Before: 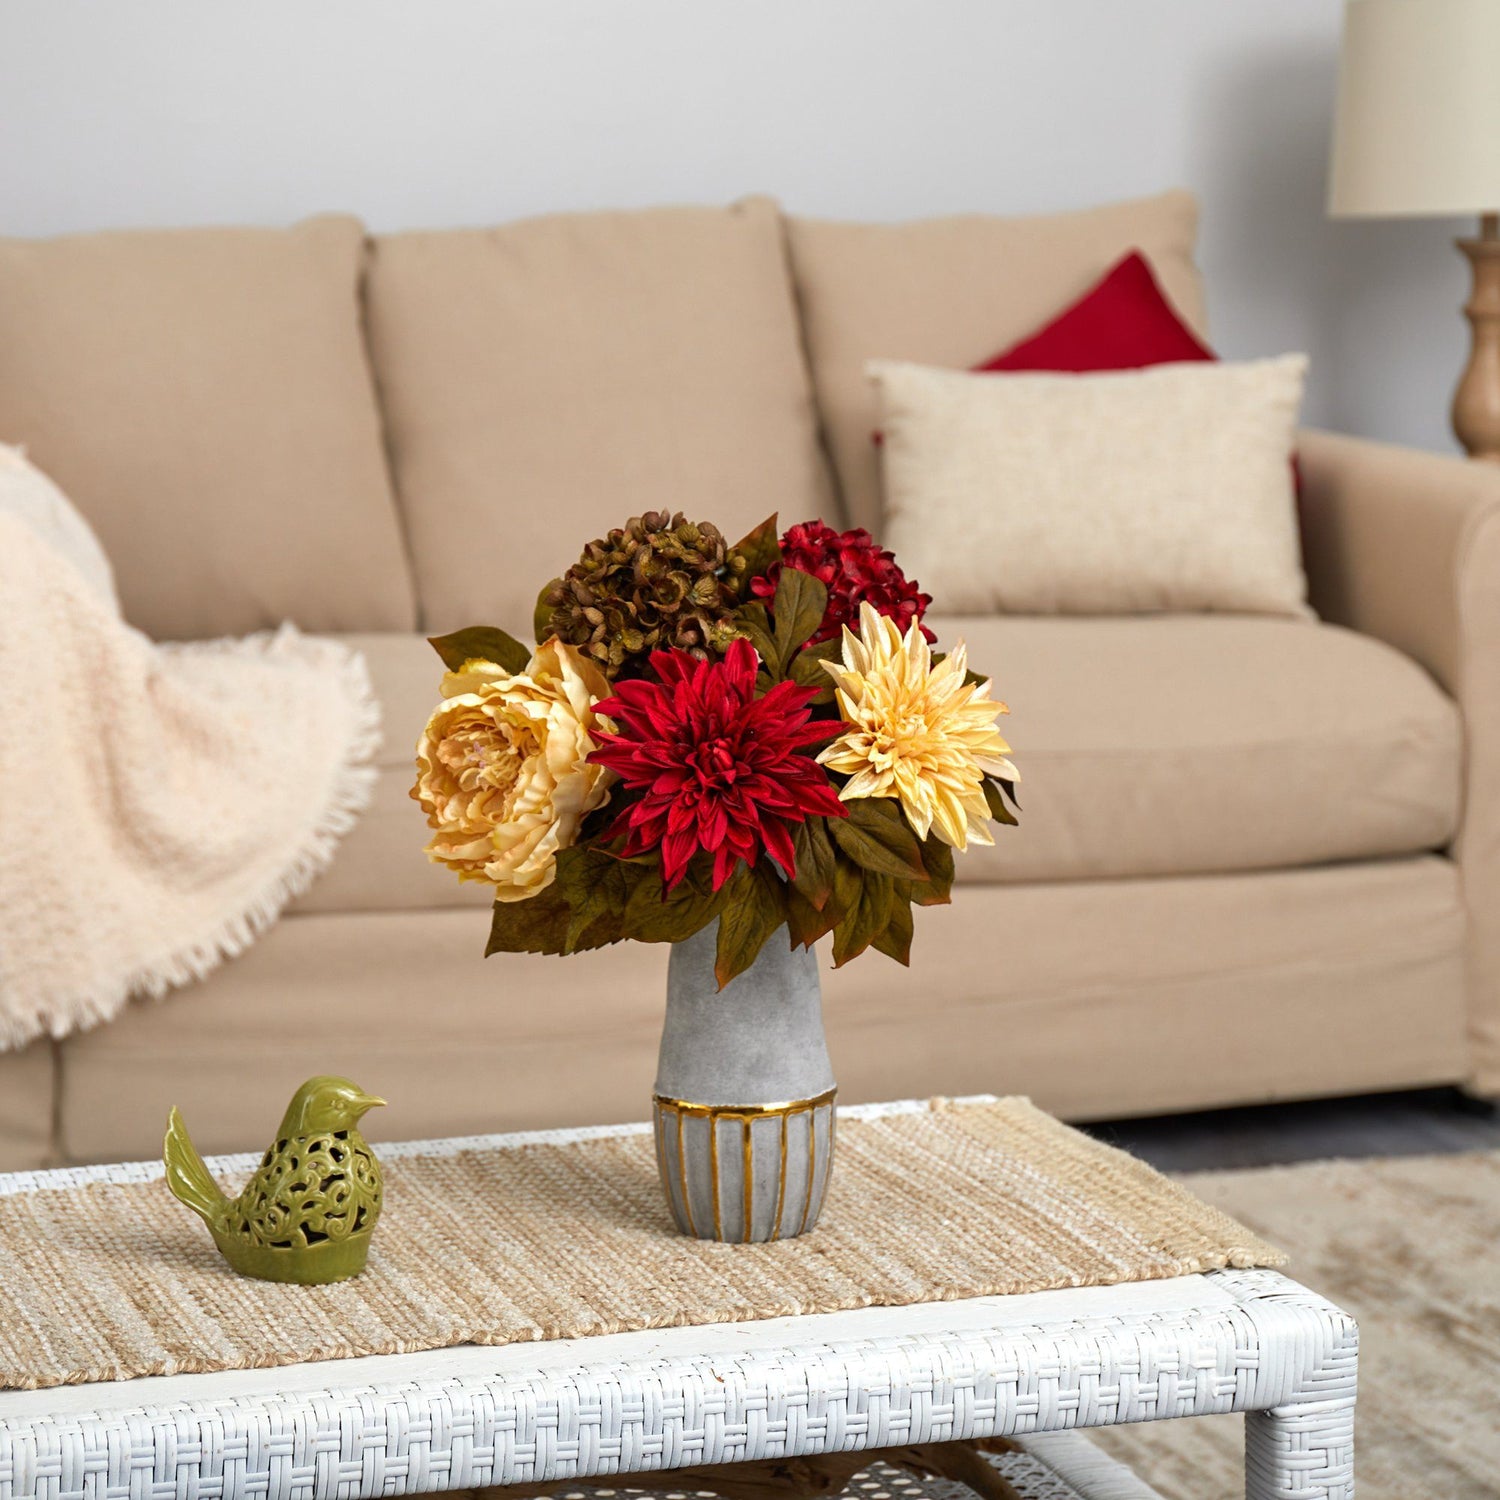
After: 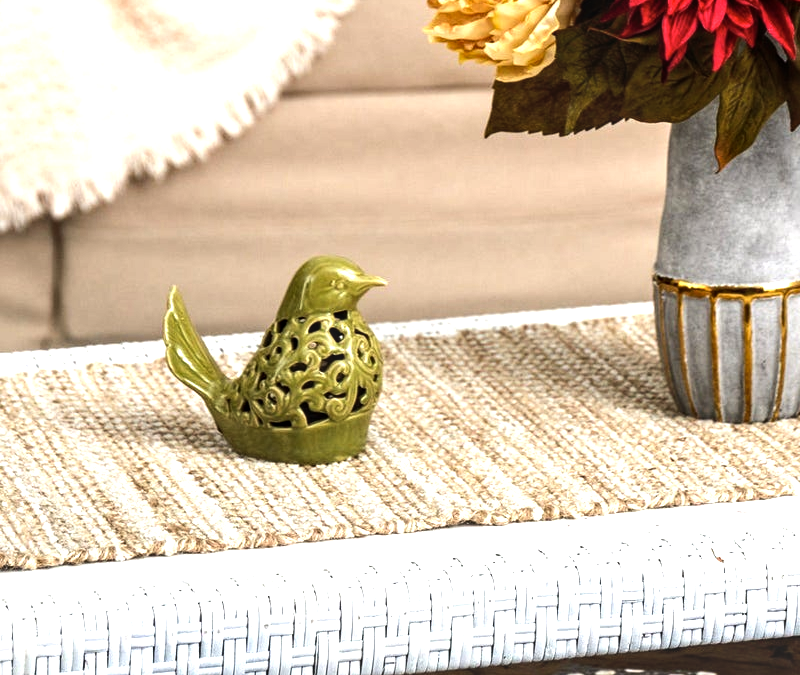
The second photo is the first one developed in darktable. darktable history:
local contrast: on, module defaults
tone equalizer: -8 EV -1.08 EV, -7 EV -1.01 EV, -6 EV -0.867 EV, -5 EV -0.578 EV, -3 EV 0.578 EV, -2 EV 0.867 EV, -1 EV 1.01 EV, +0 EV 1.08 EV, edges refinement/feathering 500, mask exposure compensation -1.57 EV, preserve details no
crop and rotate: top 54.778%, right 46.61%, bottom 0.159%
